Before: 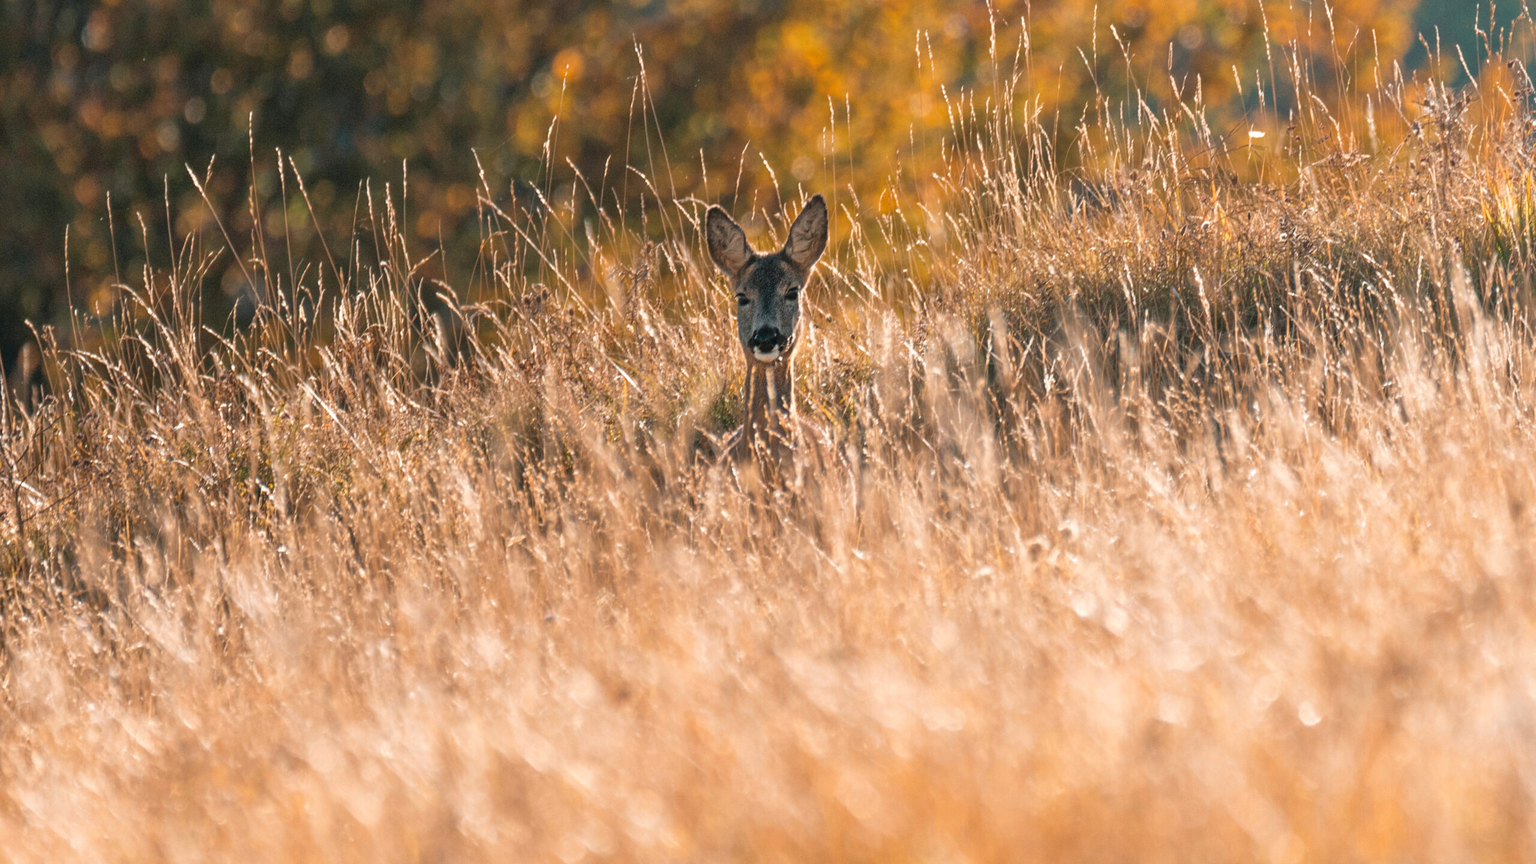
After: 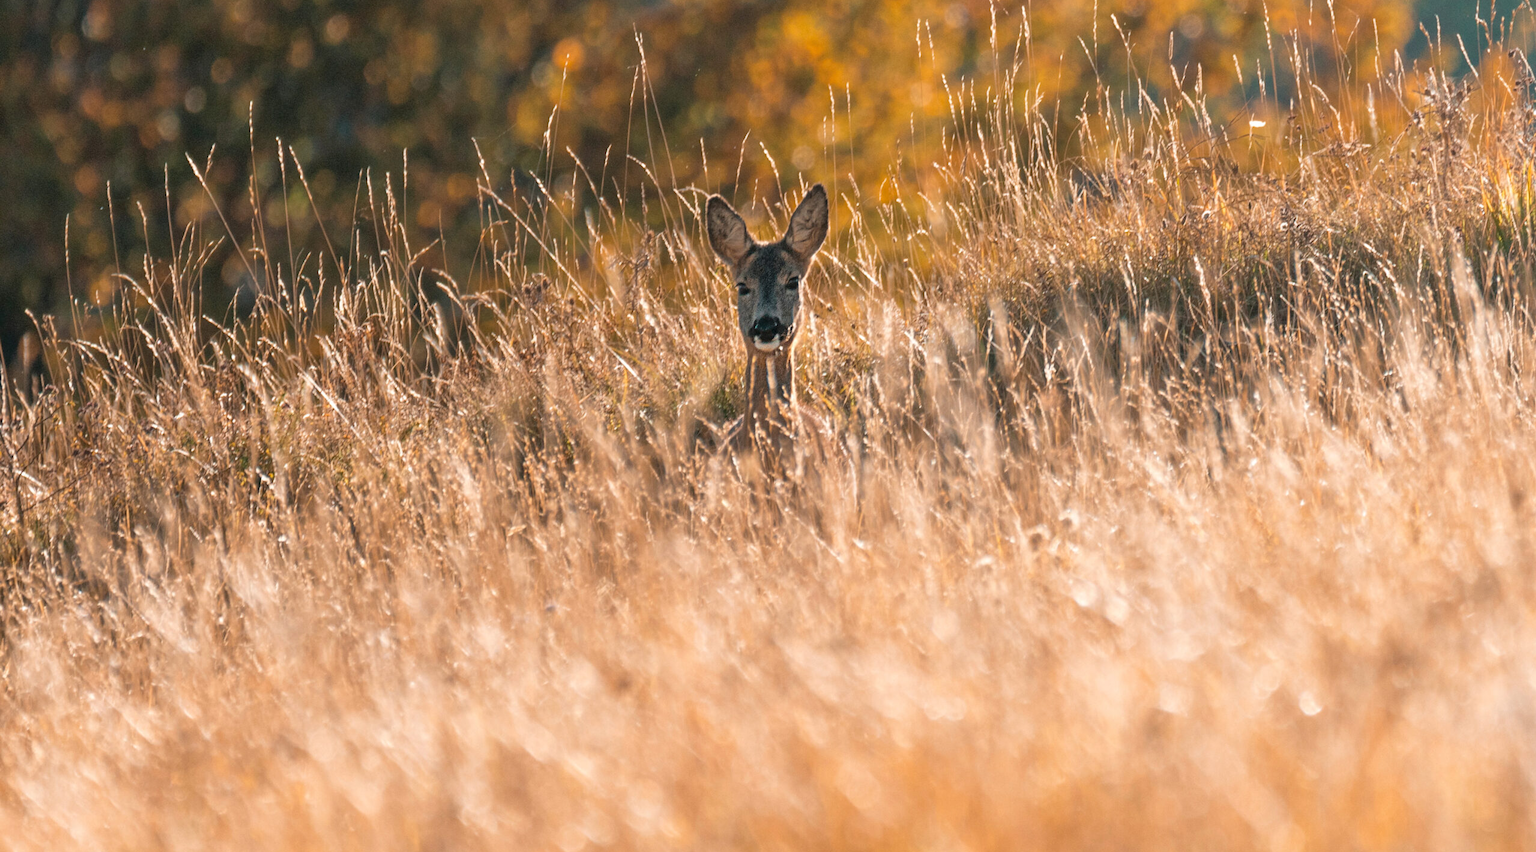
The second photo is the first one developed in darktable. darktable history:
crop: top 1.301%, right 0.033%
